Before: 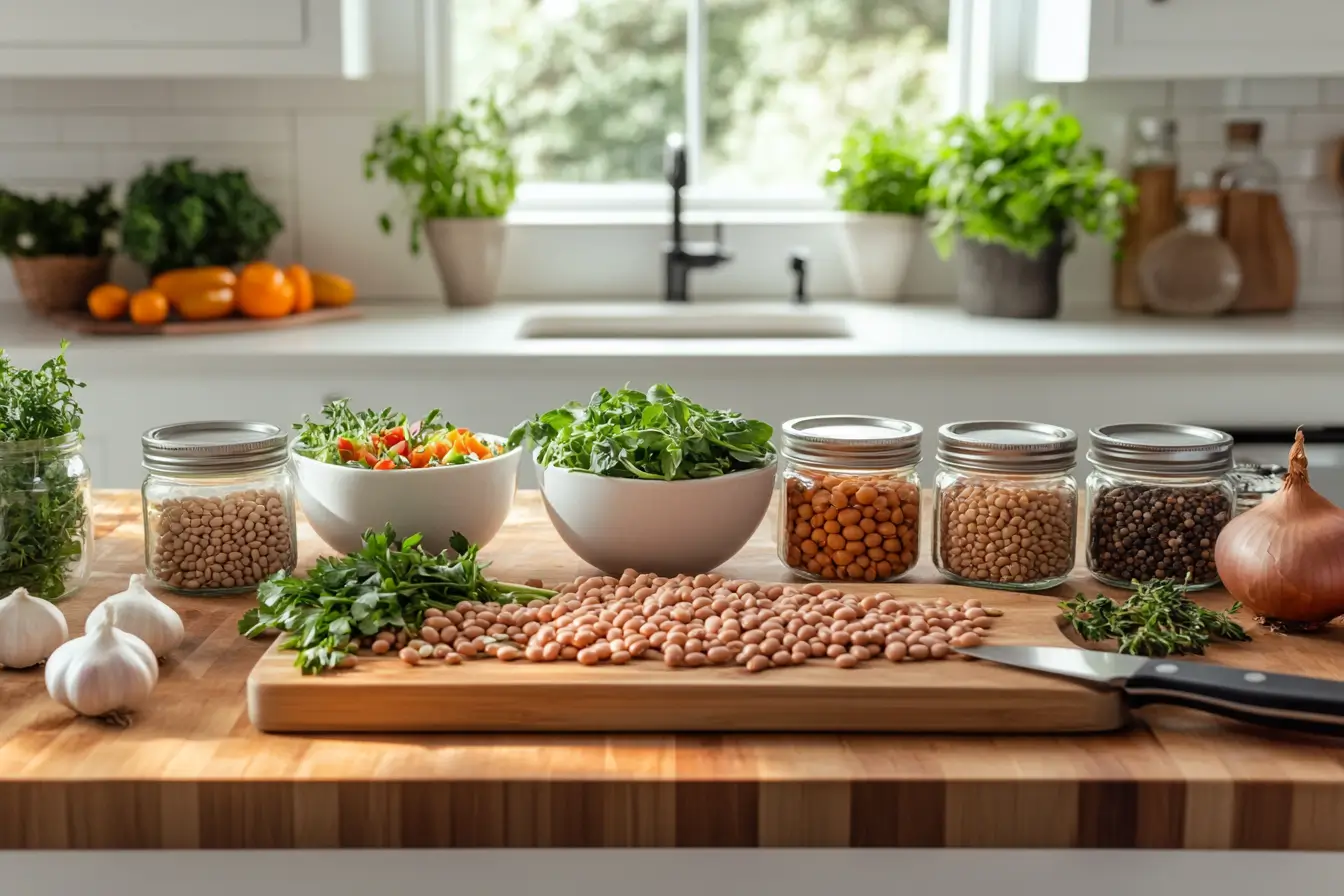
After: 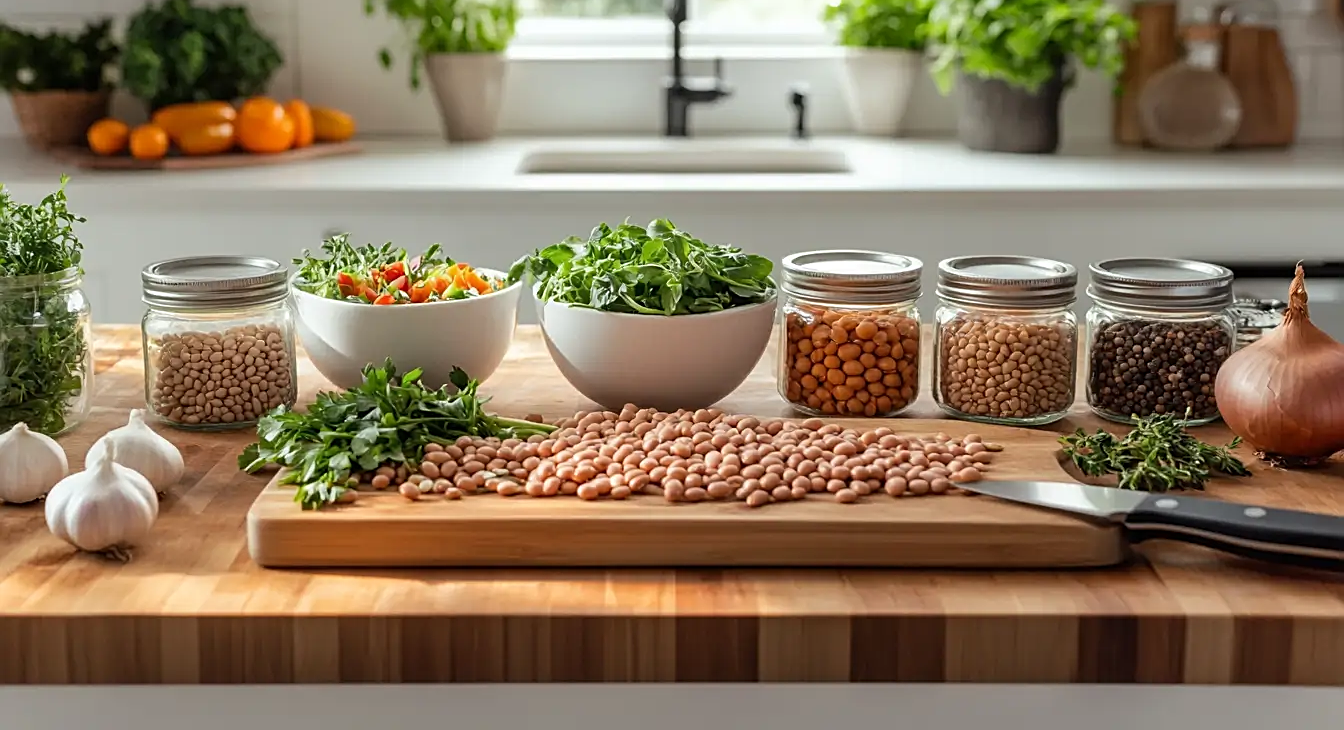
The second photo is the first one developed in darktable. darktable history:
crop and rotate: top 18.507%
sharpen: on, module defaults
